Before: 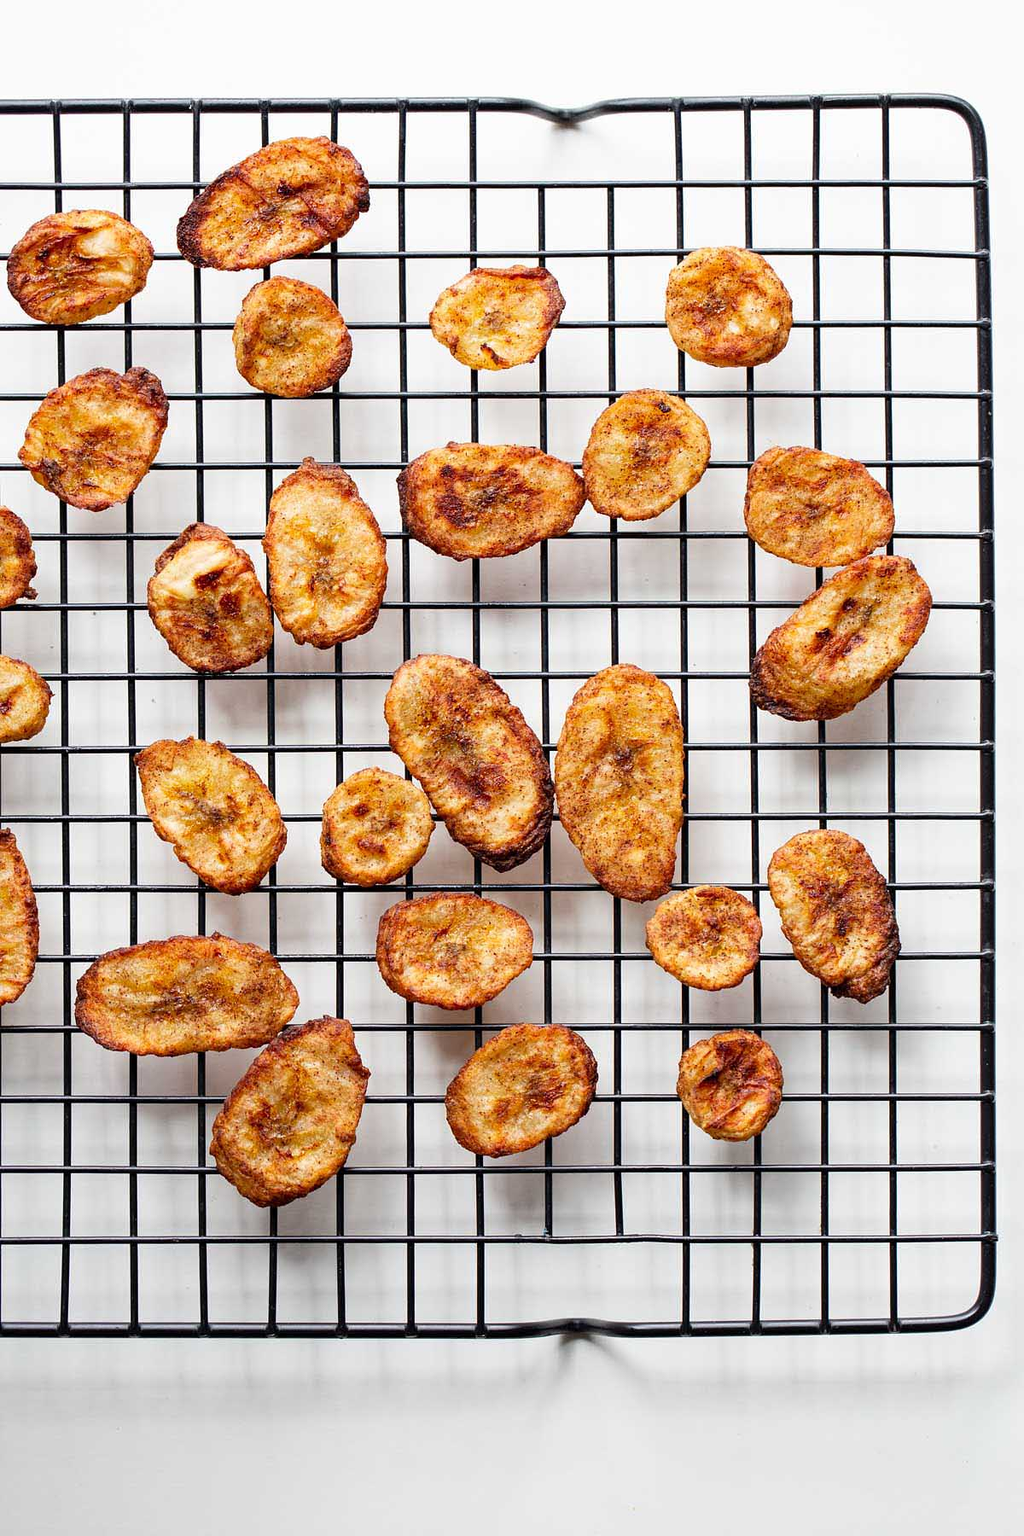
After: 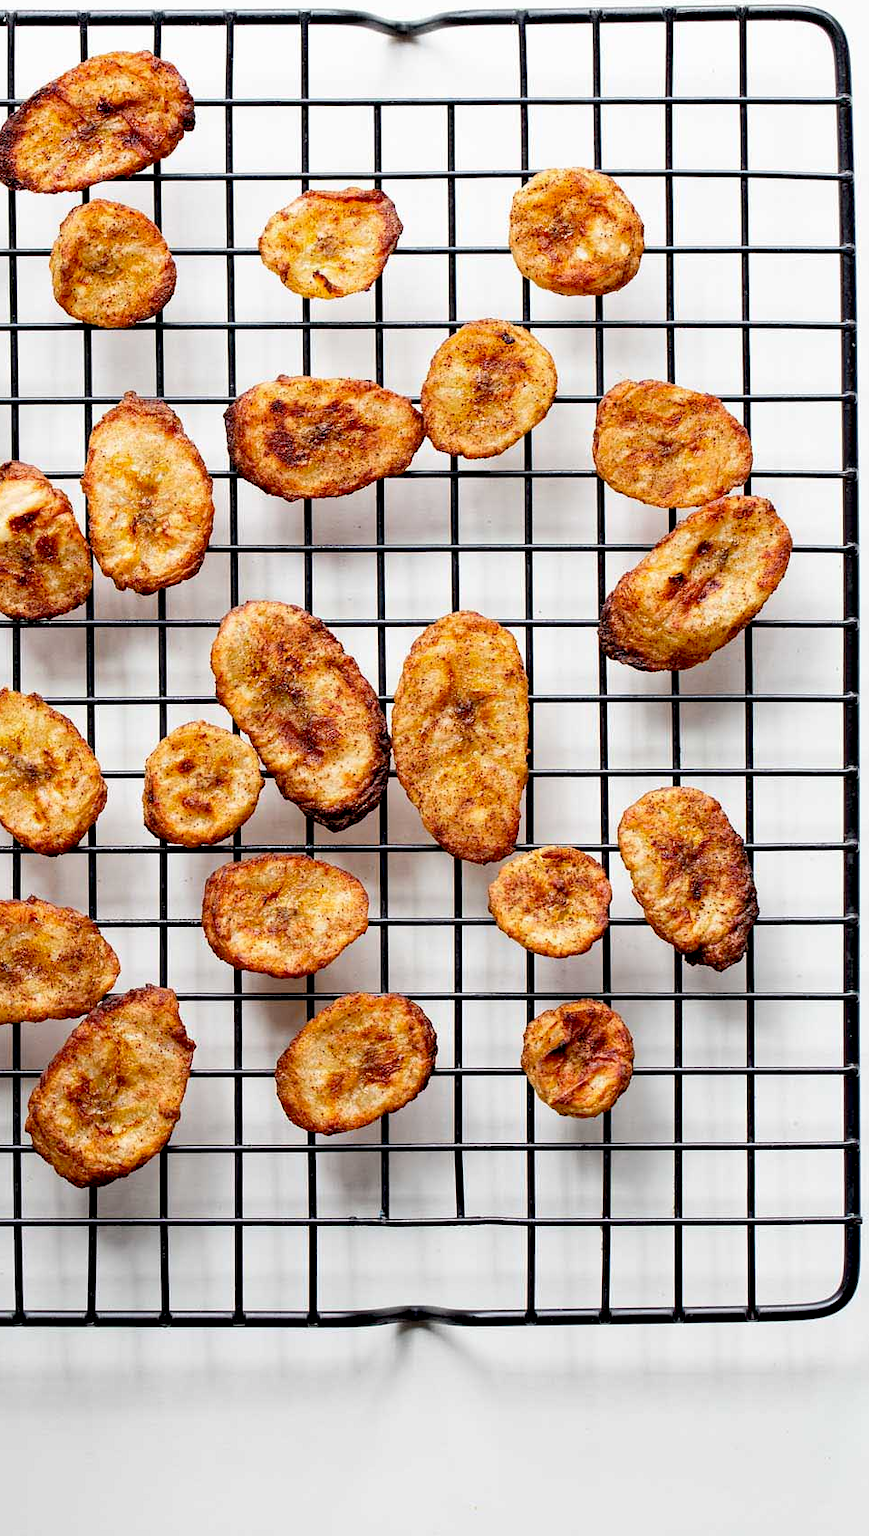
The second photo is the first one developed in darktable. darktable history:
crop and rotate: left 18.167%, top 5.82%, right 1.78%
exposure: black level correction 0.011, compensate highlight preservation false
